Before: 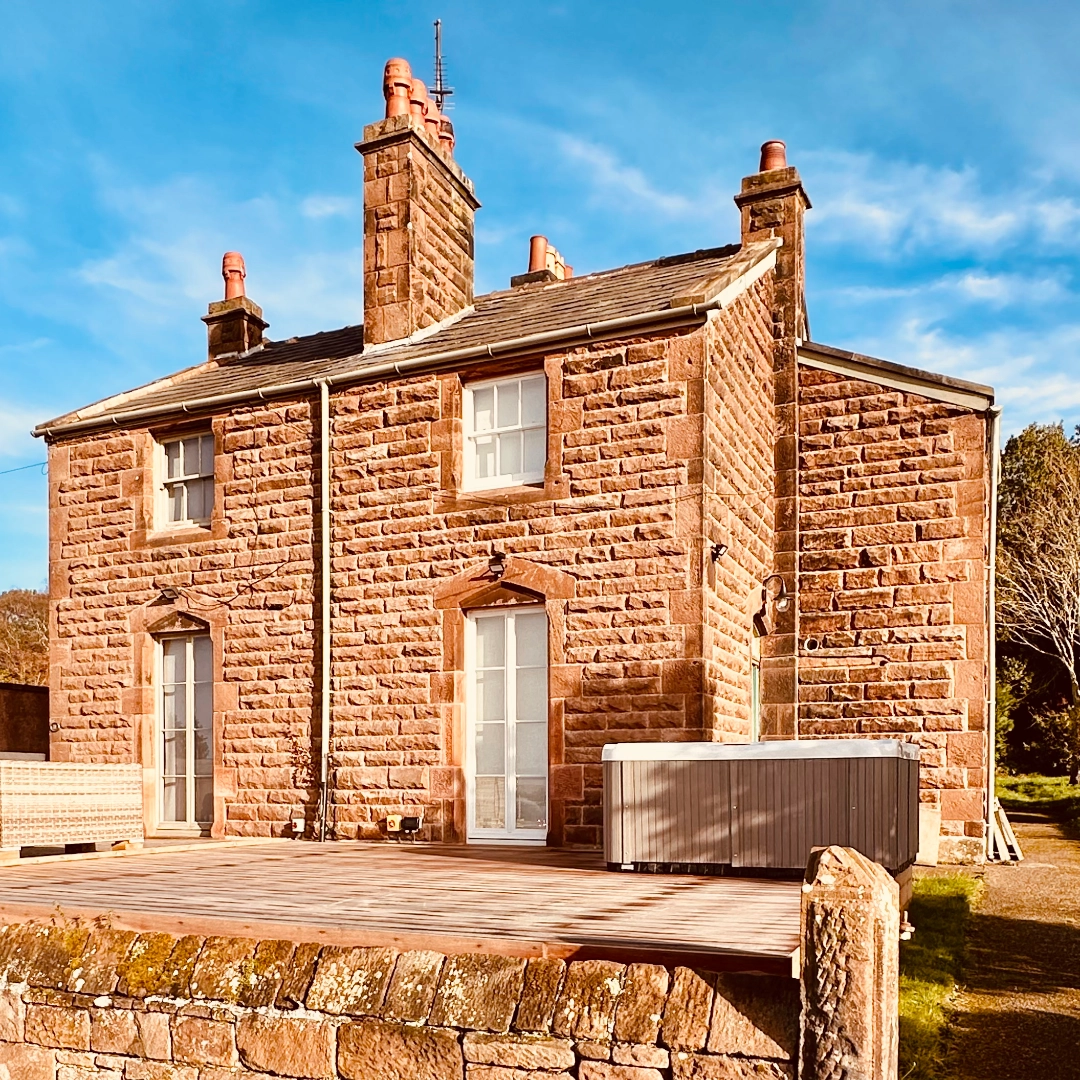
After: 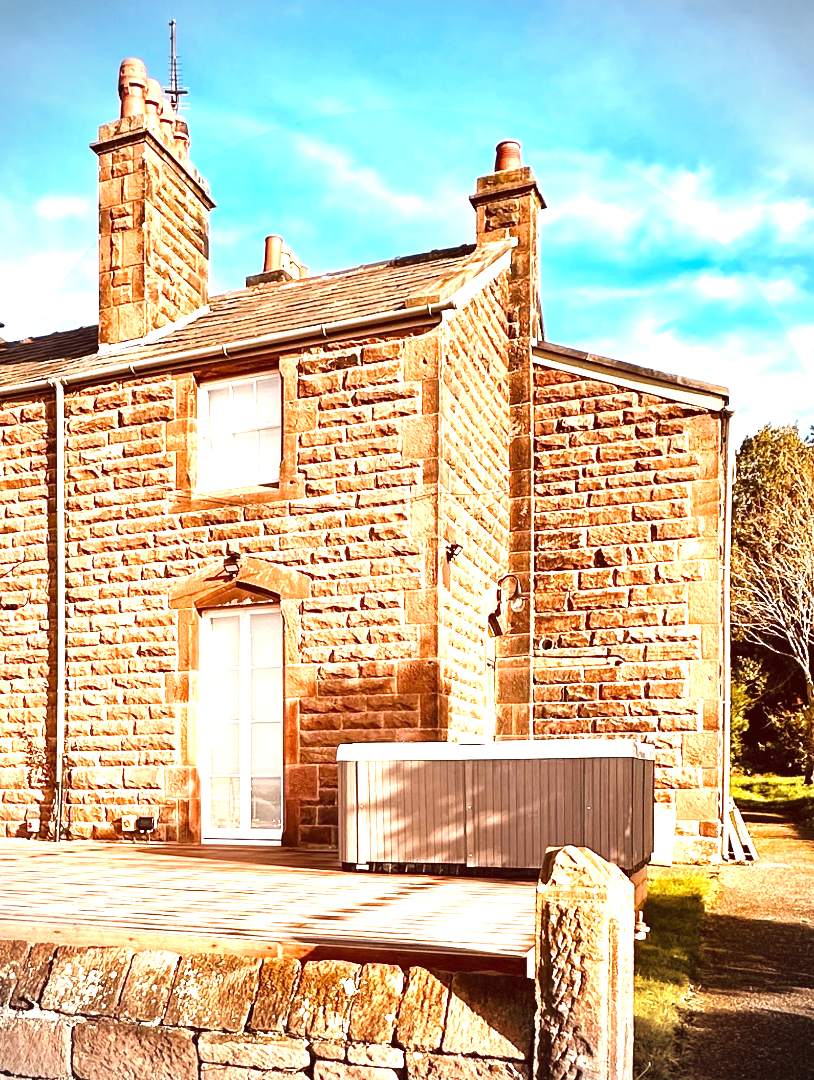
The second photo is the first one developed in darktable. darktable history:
vignetting: dithering 8-bit output, unbound false
exposure: black level correction 0, exposure 1.2 EV, compensate highlight preservation false
tone equalizer: on, module defaults
crop and rotate: left 24.6%
